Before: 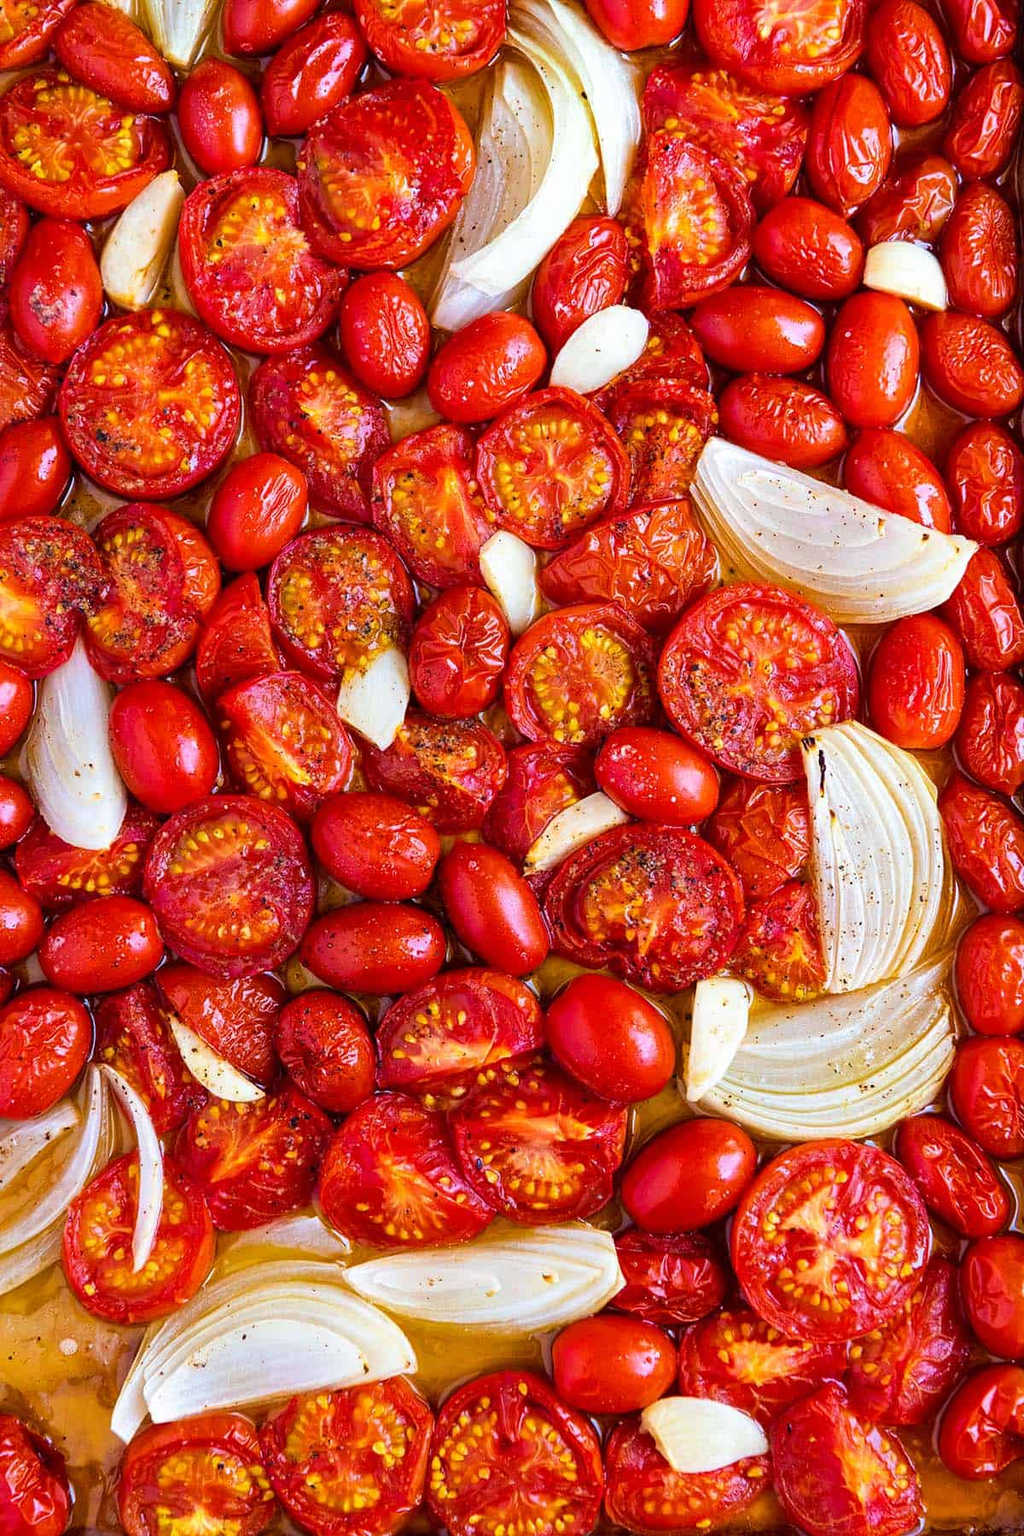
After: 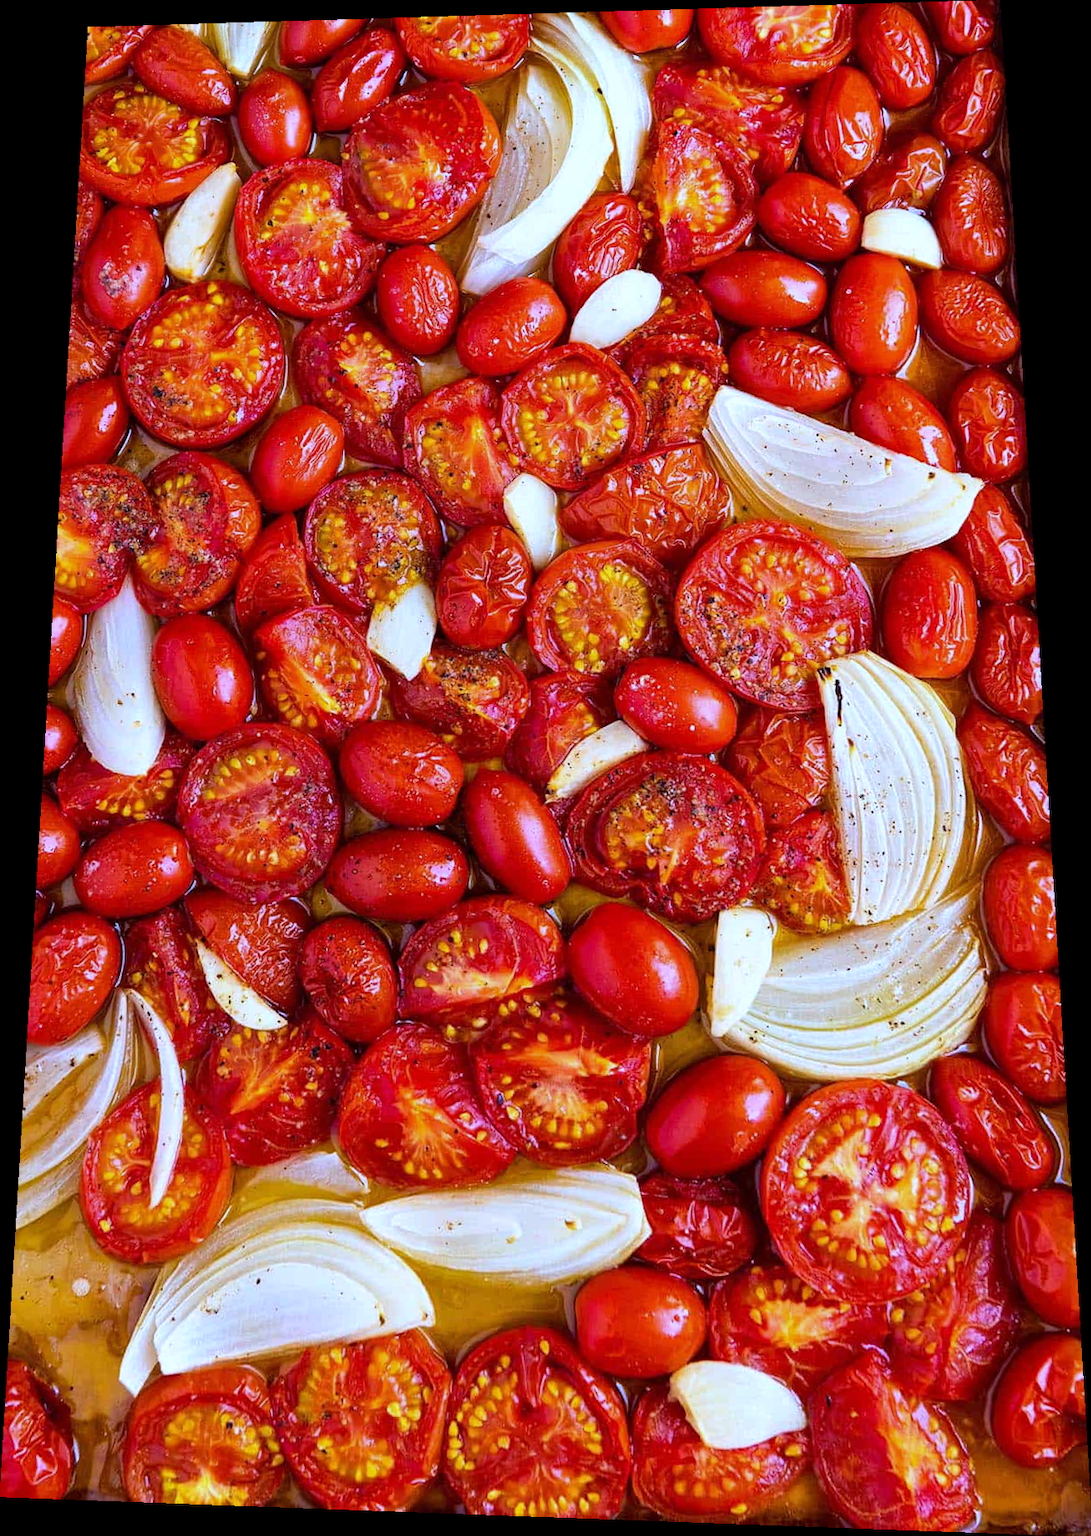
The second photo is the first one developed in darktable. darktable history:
rotate and perspective: rotation 0.128°, lens shift (vertical) -0.181, lens shift (horizontal) -0.044, shear 0.001, automatic cropping off
white balance: red 0.926, green 1.003, blue 1.133
